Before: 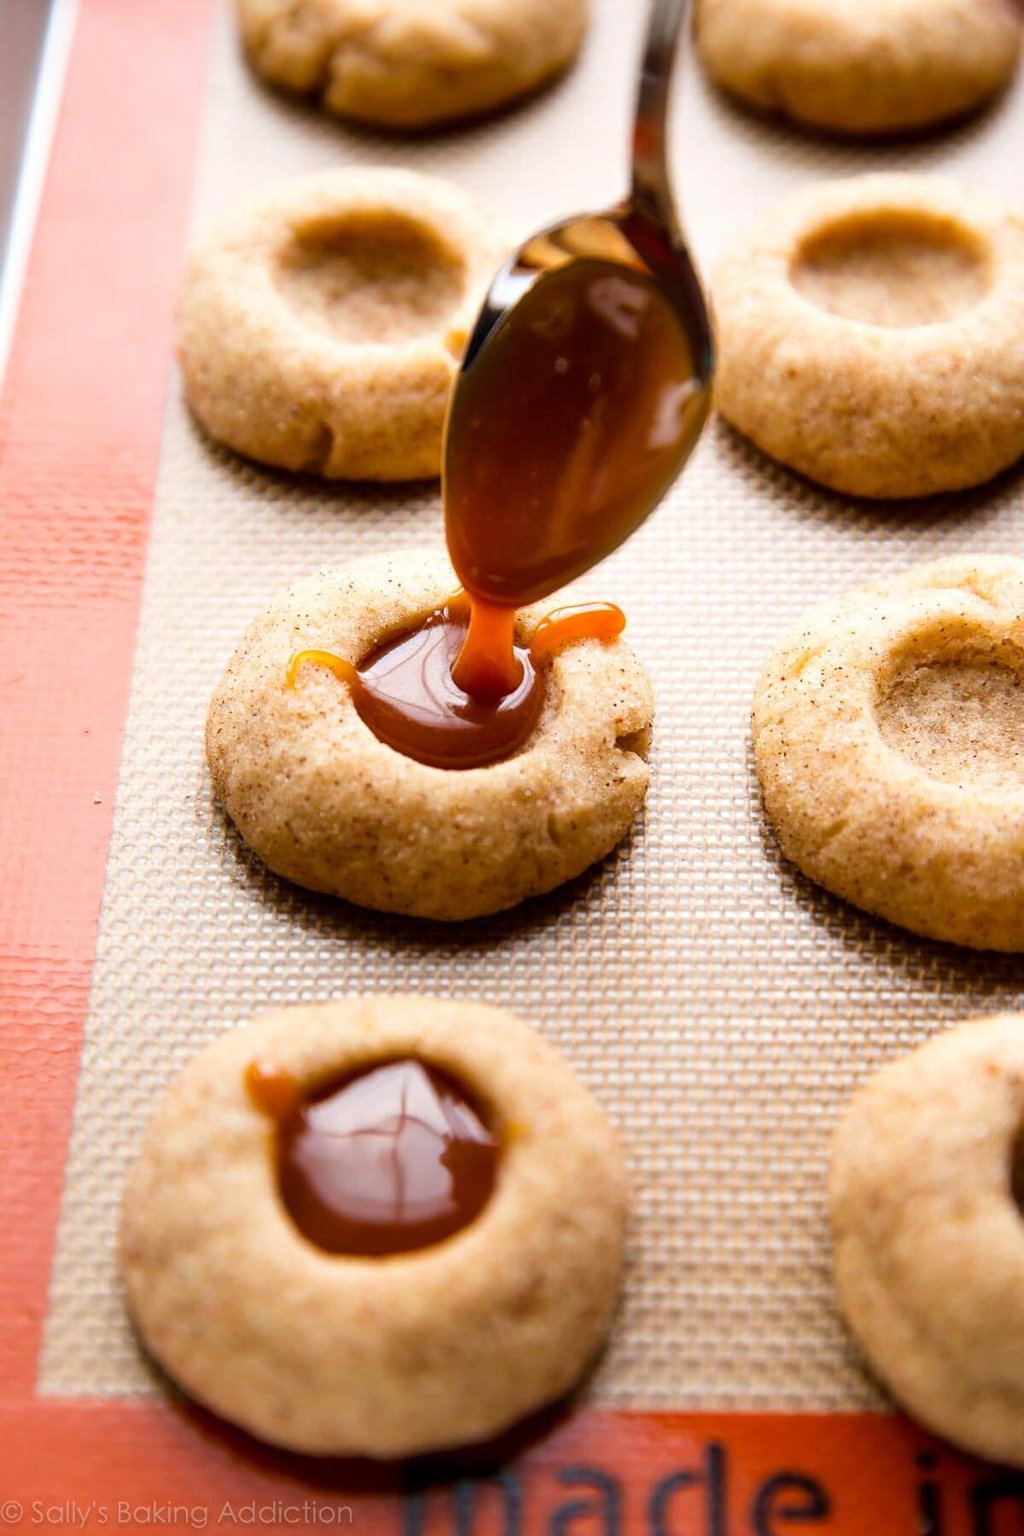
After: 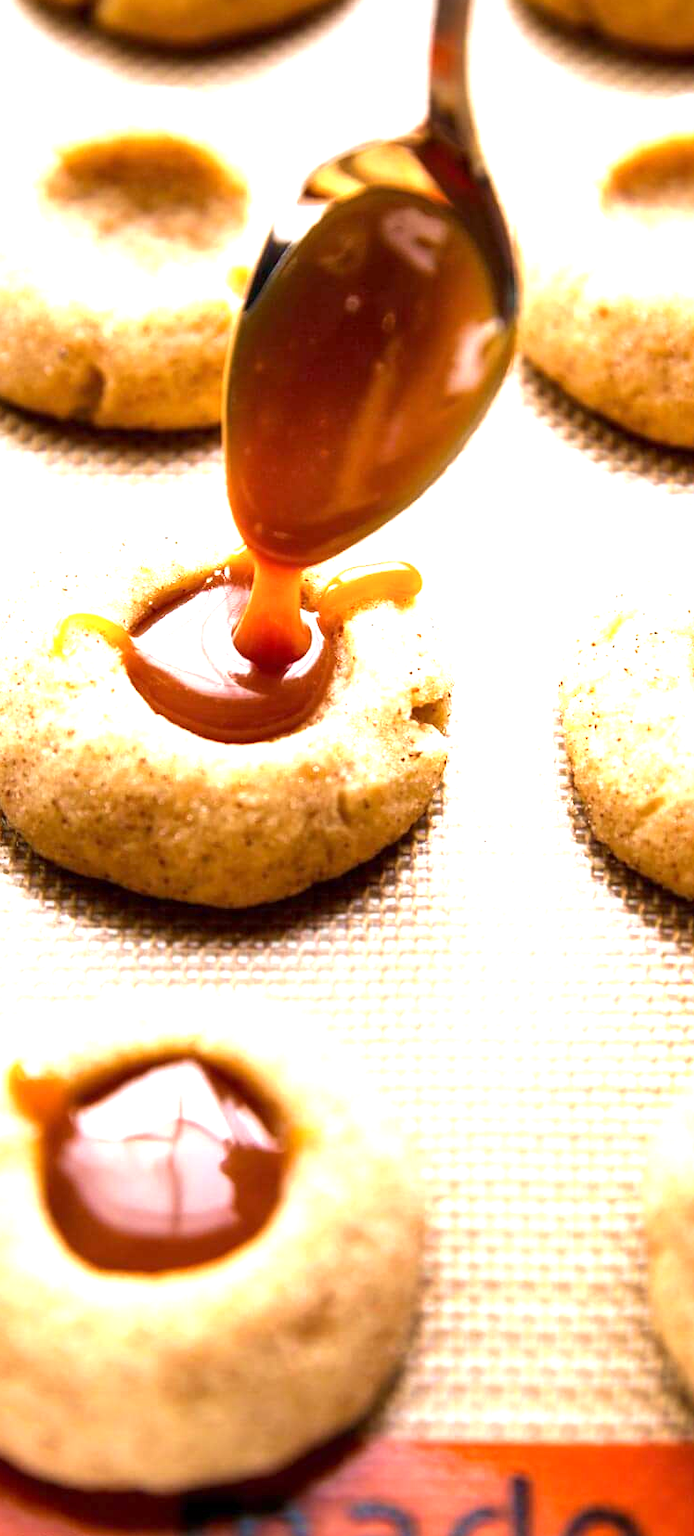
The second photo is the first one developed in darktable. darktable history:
exposure: exposure 1.23 EV, compensate highlight preservation false
velvia: on, module defaults
crop and rotate: left 23.171%, top 5.639%, right 14.465%, bottom 2.364%
